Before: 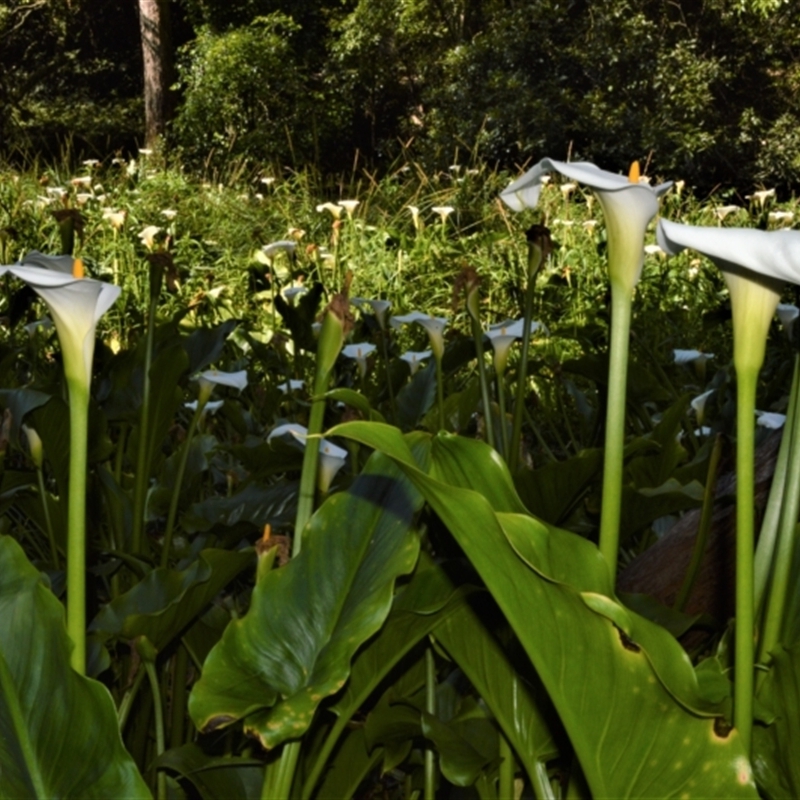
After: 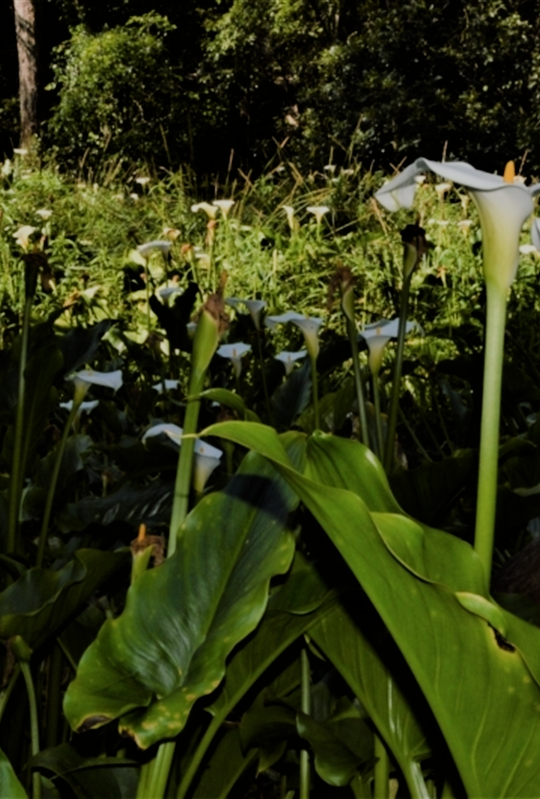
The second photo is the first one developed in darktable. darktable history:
filmic rgb: black relative exposure -6.91 EV, white relative exposure 5.61 EV, hardness 2.85
crop and rotate: left 15.698%, right 16.764%
